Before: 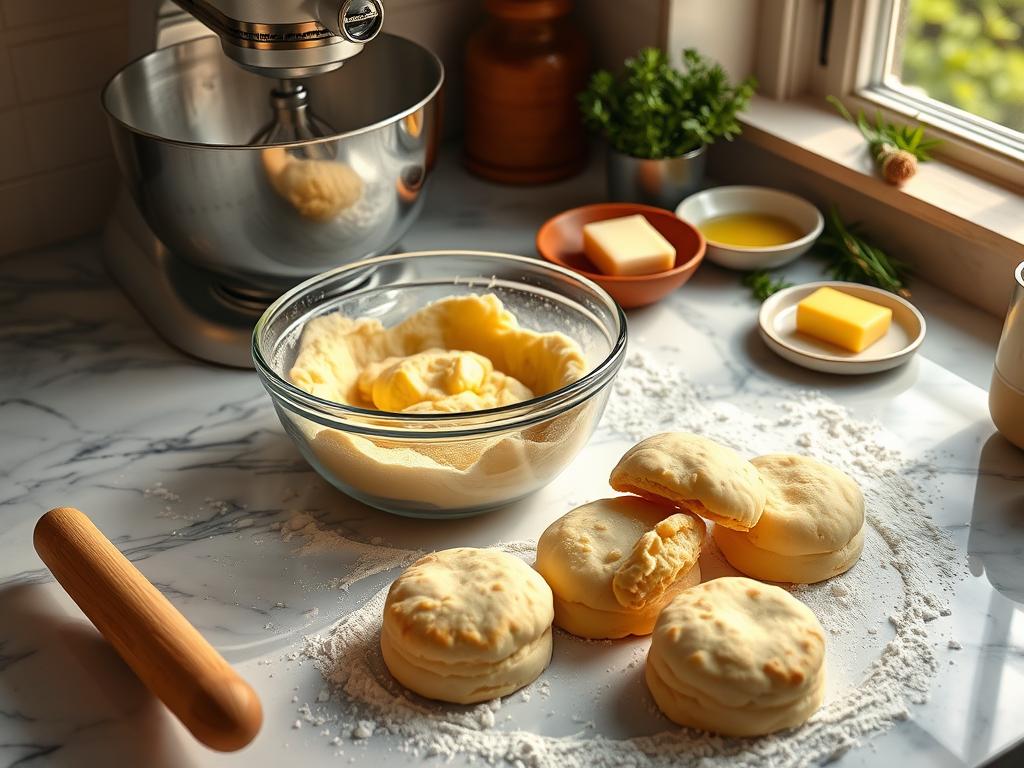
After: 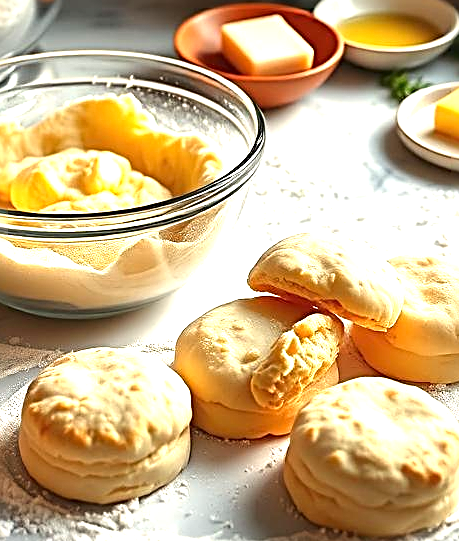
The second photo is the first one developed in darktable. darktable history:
sharpen: radius 3, amount 0.769
exposure: exposure 1 EV, compensate exposure bias true, compensate highlight preservation false
crop: left 35.361%, top 26.053%, right 19.753%, bottom 3.428%
